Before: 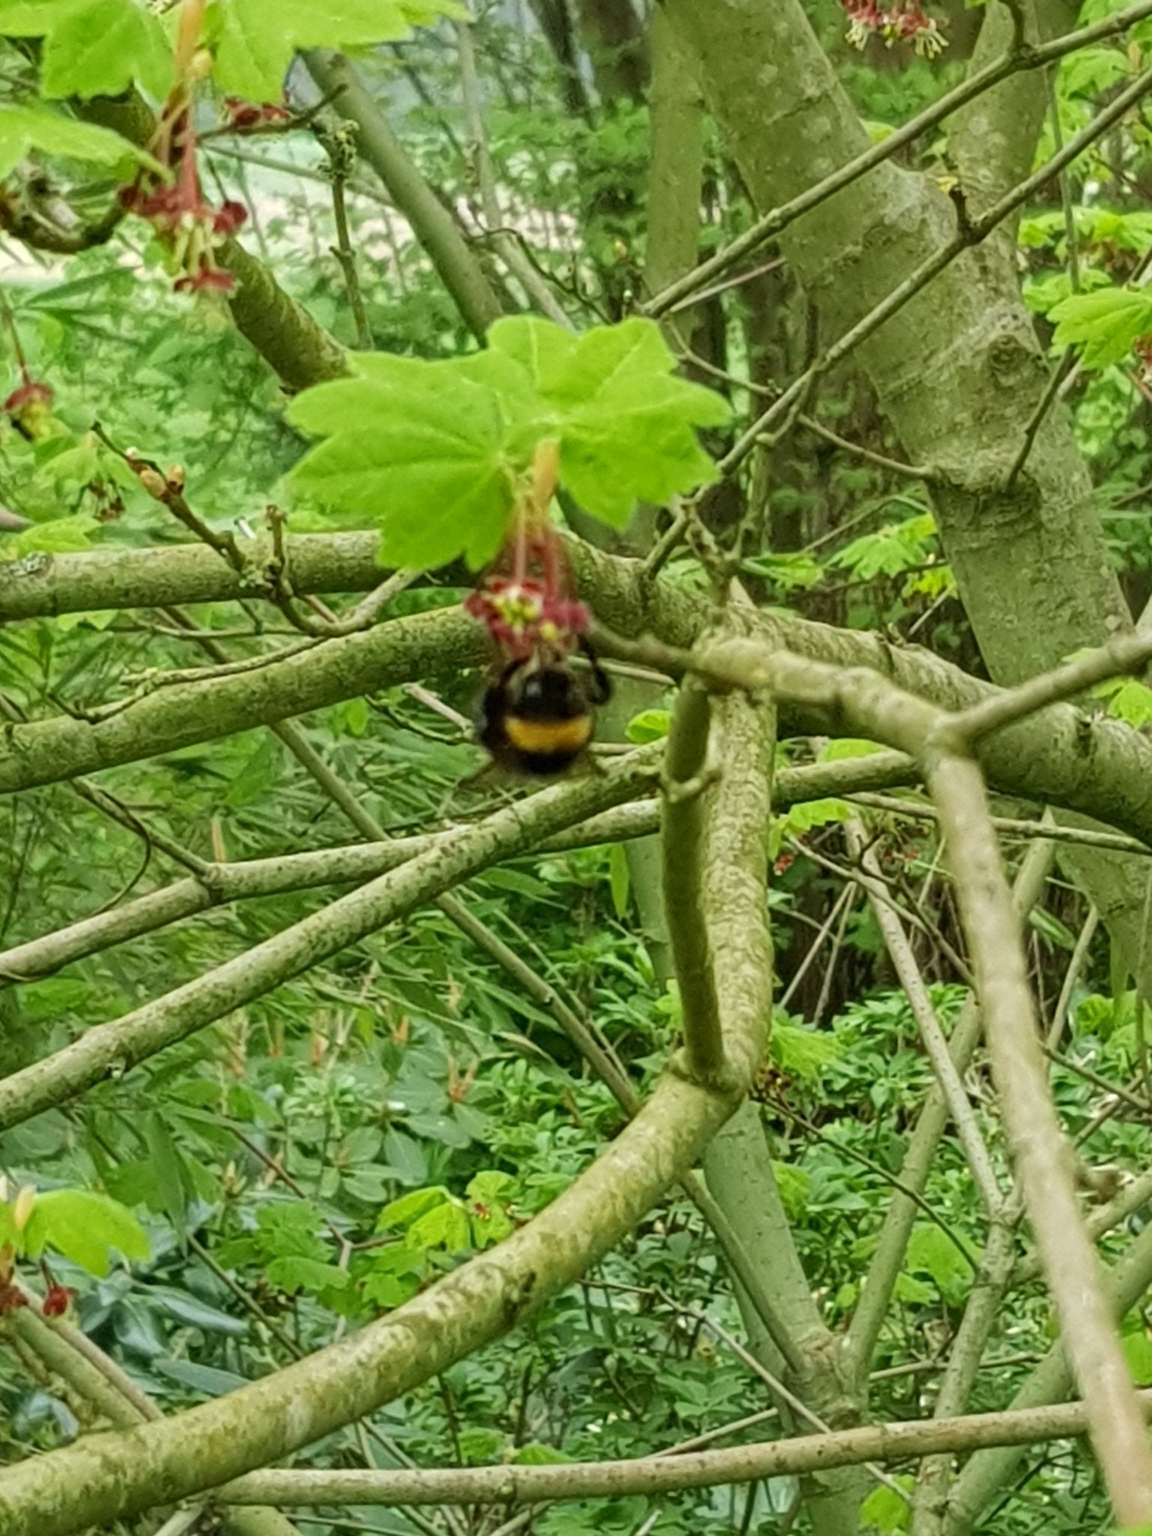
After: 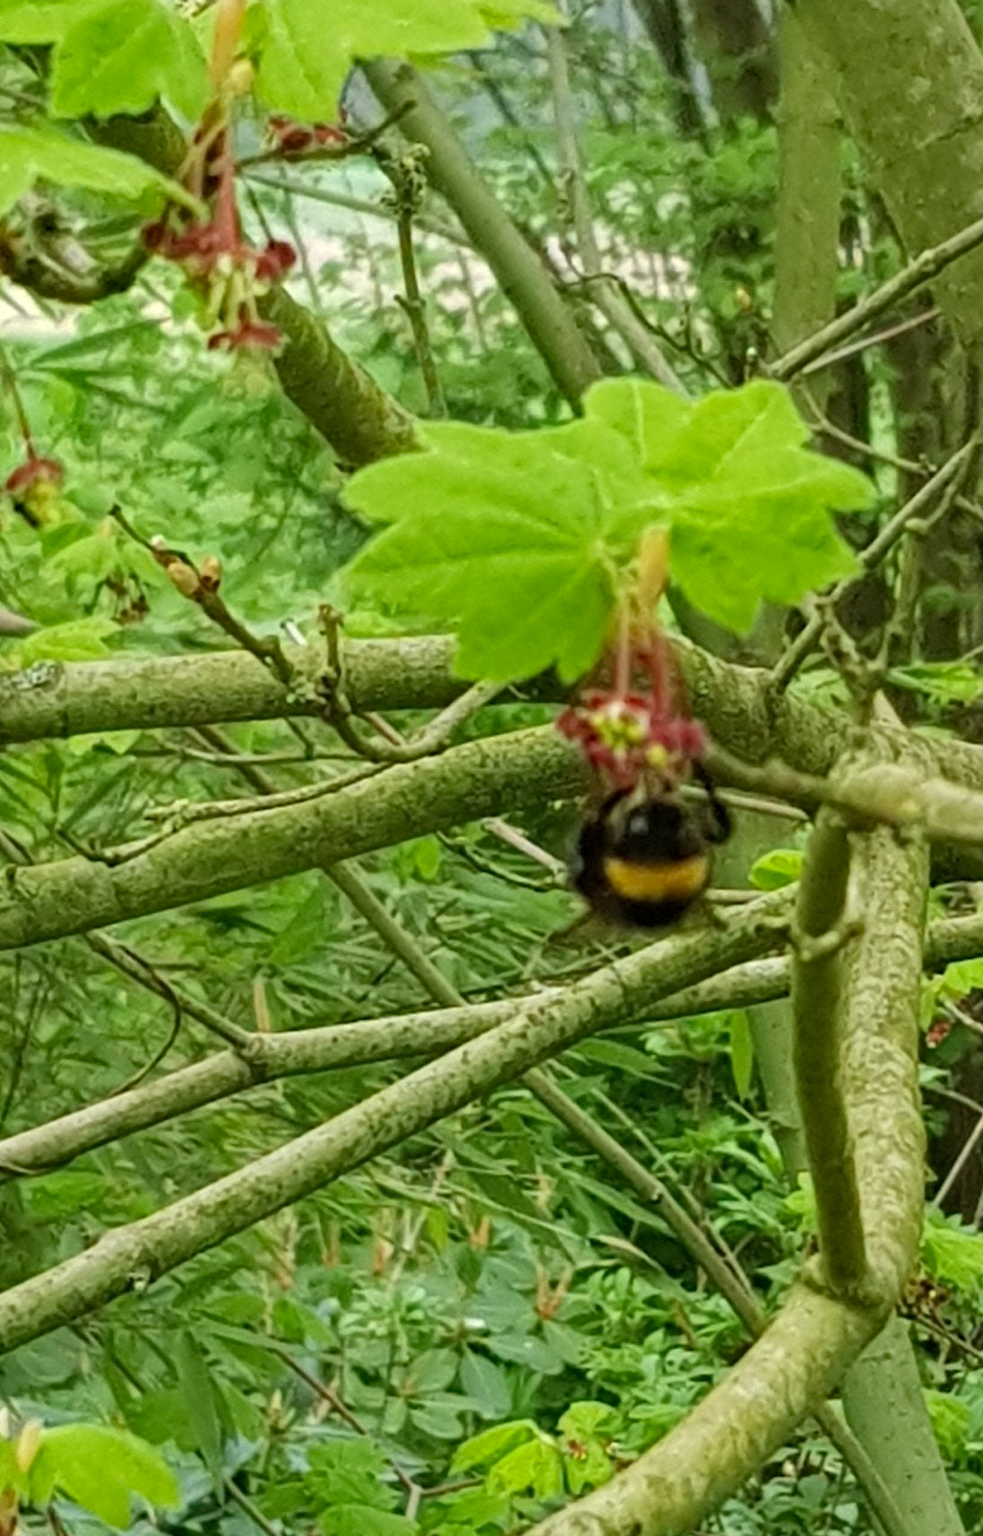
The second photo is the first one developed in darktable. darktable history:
haze removal: adaptive false
crop: right 28.697%, bottom 16.431%
